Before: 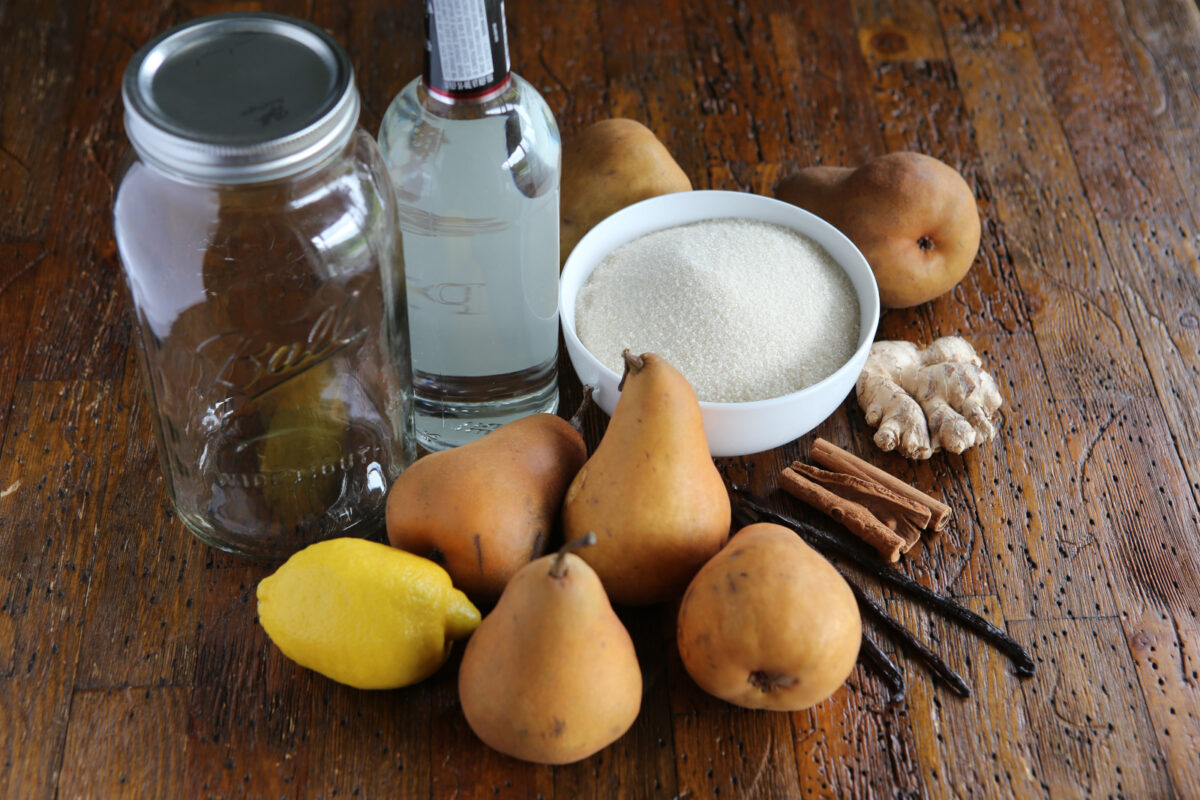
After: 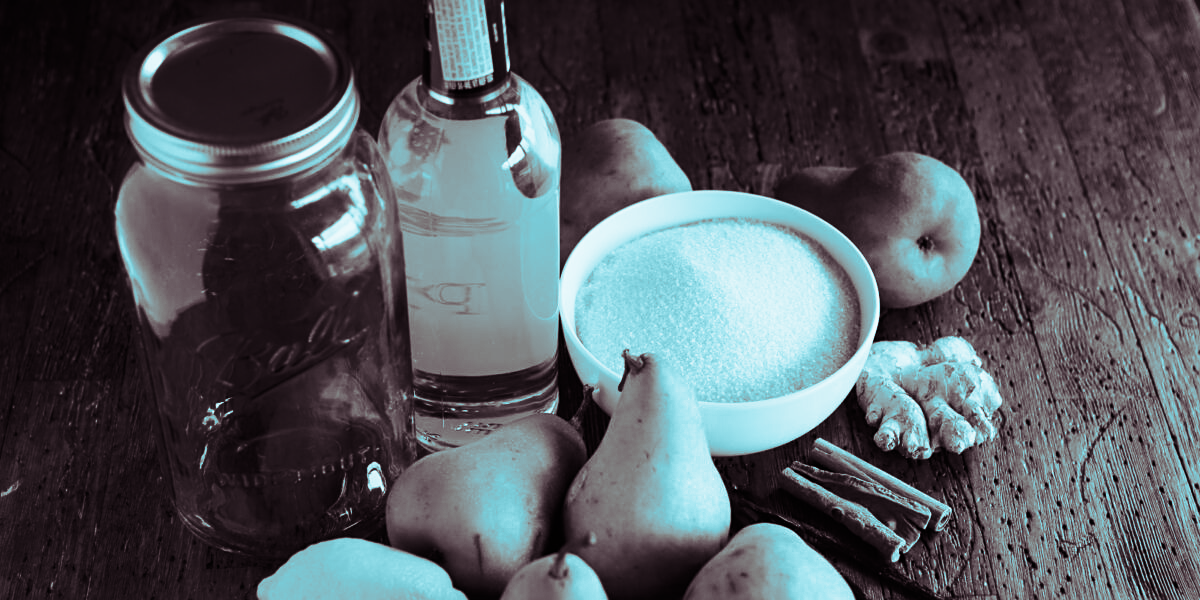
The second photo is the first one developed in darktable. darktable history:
exposure: exposure -0.242 EV, compensate highlight preservation false
contrast brightness saturation: contrast 0.28
shadows and highlights: shadows -54.3, highlights 86.09, soften with gaussian
crop: bottom 24.988%
sharpen: amount 0.2
color zones: curves: ch0 [(0.004, 0.588) (0.116, 0.636) (0.259, 0.476) (0.423, 0.464) (0.75, 0.5)]; ch1 [(0, 0) (0.143, 0) (0.286, 0) (0.429, 0) (0.571, 0) (0.714, 0) (0.857, 0)]
split-toning: shadows › hue 327.6°, highlights › hue 198°, highlights › saturation 0.55, balance -21.25, compress 0%
